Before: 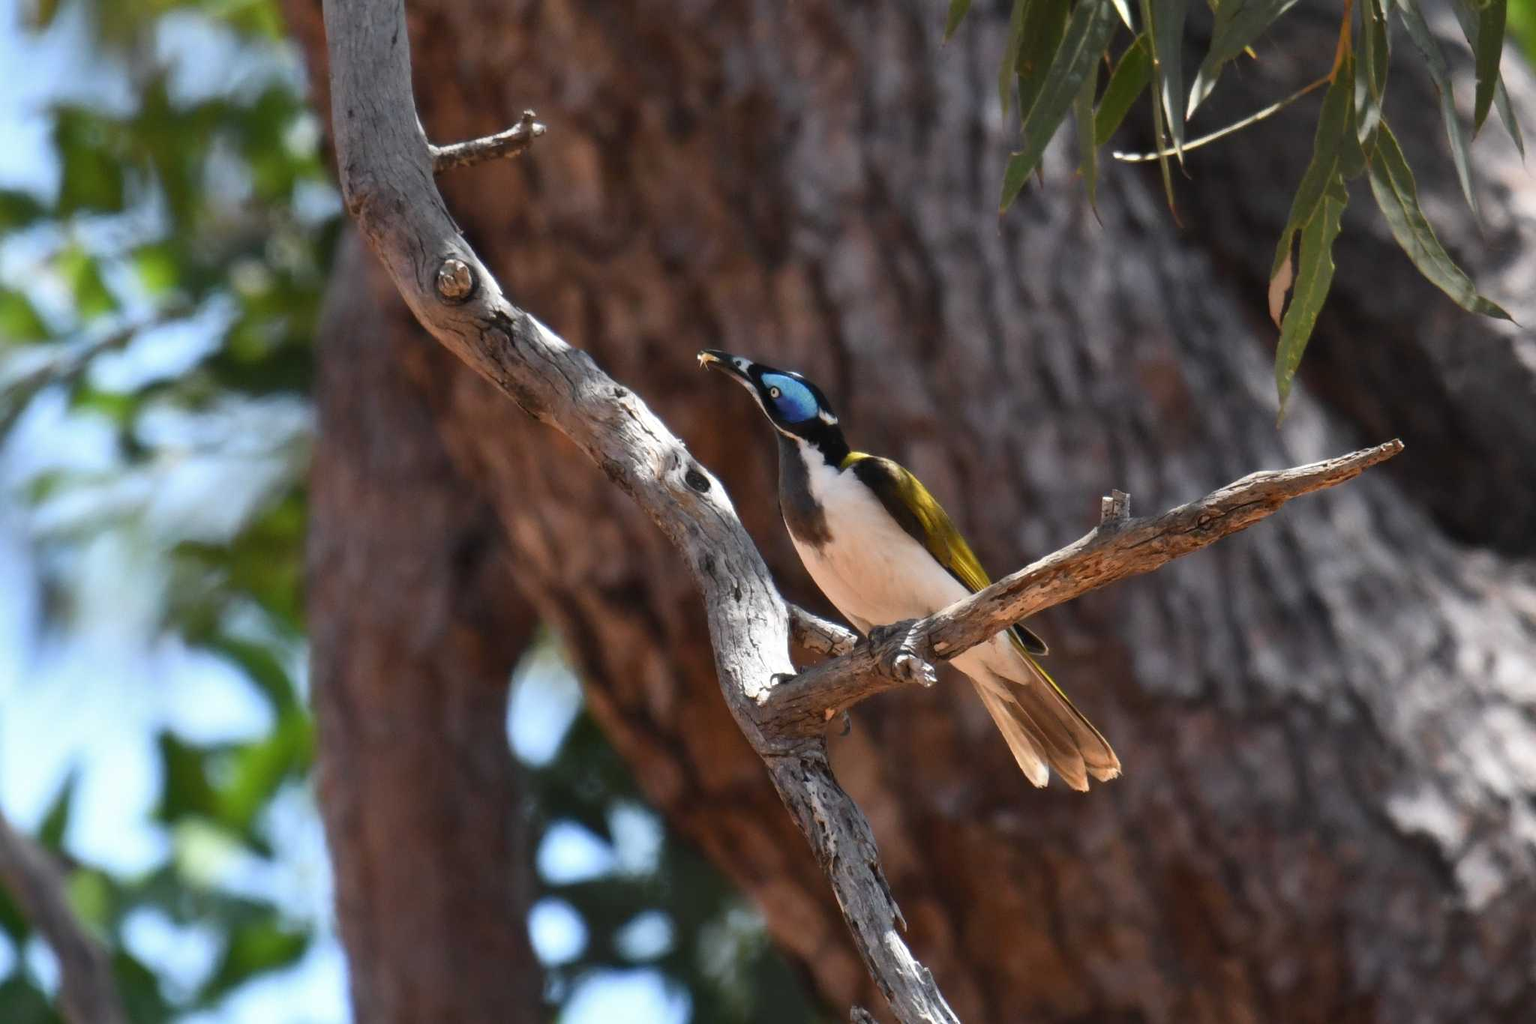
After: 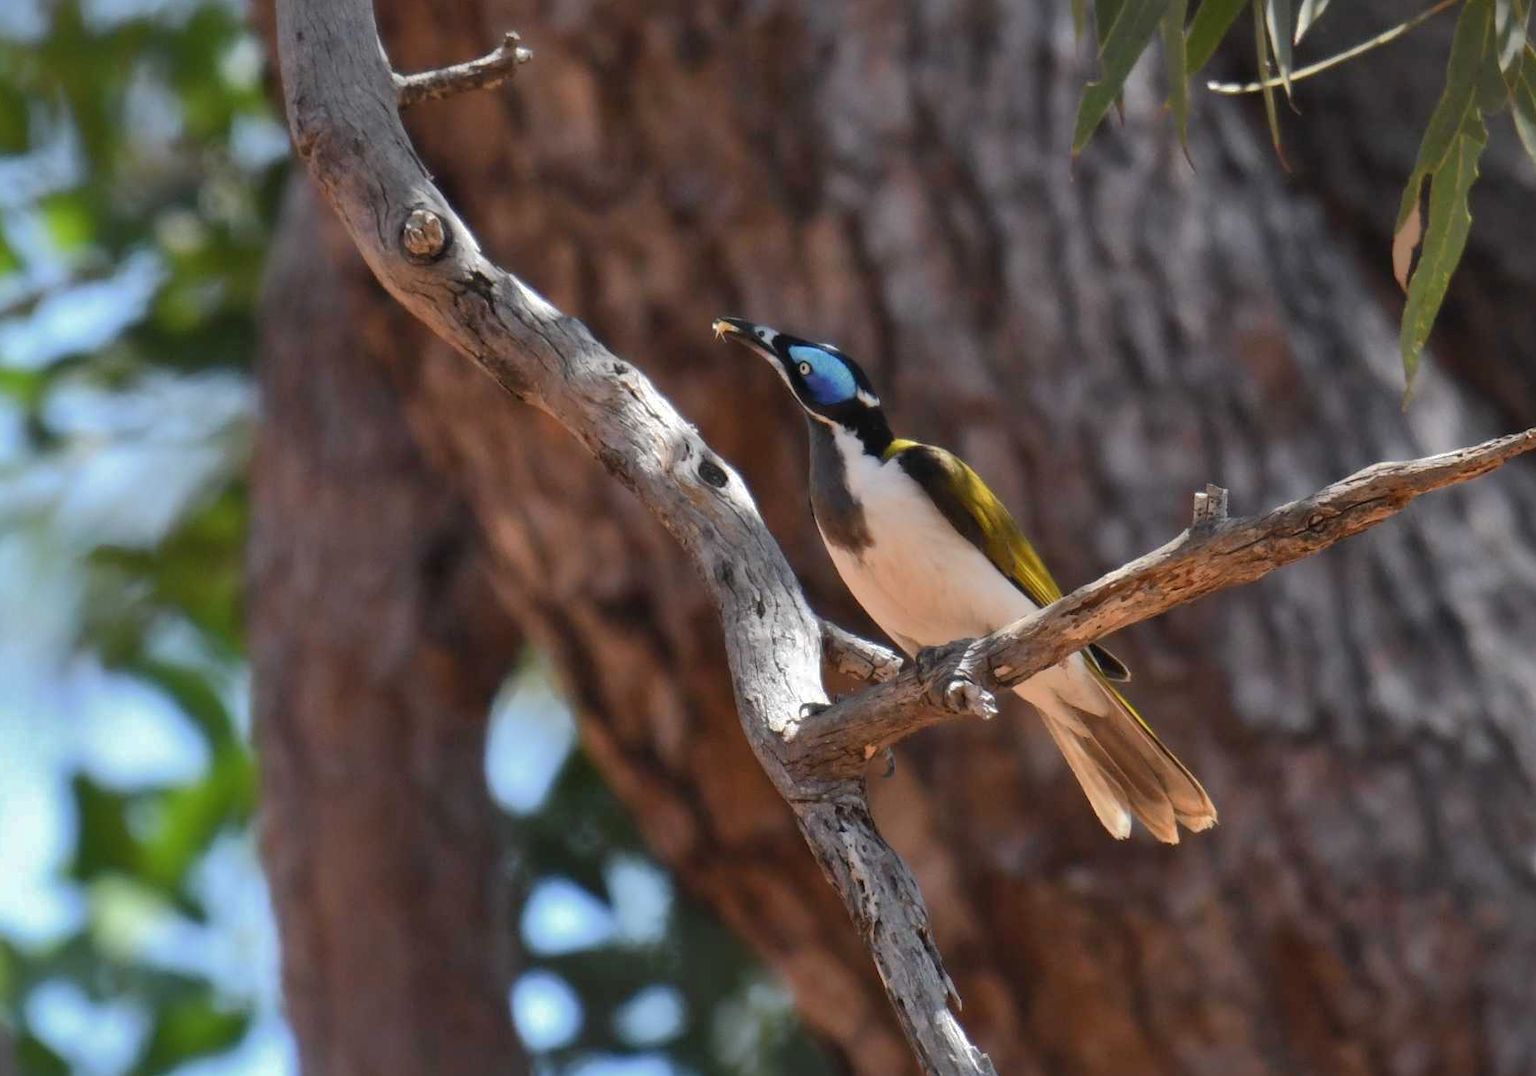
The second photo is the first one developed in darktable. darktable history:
shadows and highlights: shadows 40, highlights -60
crop: left 6.446%, top 8.188%, right 9.538%, bottom 3.548%
